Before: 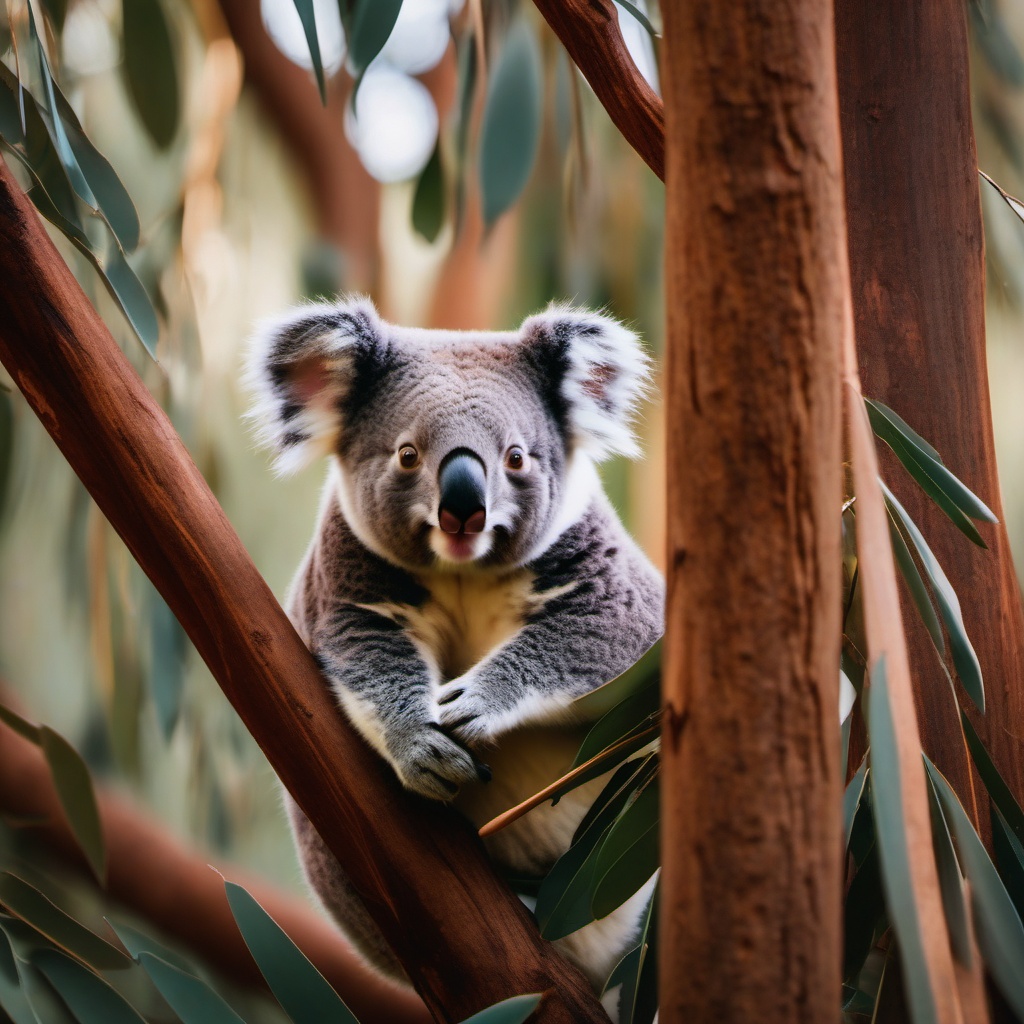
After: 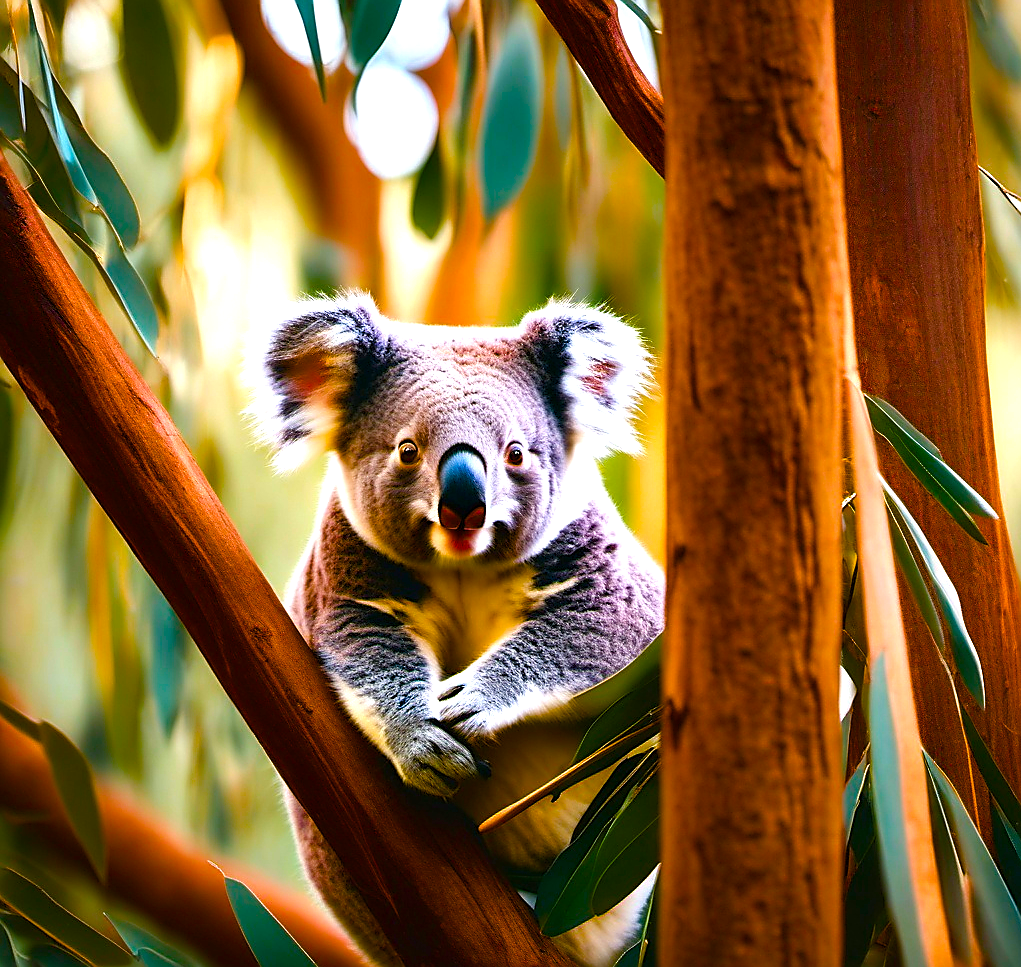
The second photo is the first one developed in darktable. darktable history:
crop: top 0.448%, right 0.264%, bottom 5.045%
sharpen: radius 1.4, amount 1.25, threshold 0.7
color balance rgb: linear chroma grading › global chroma 25%, perceptual saturation grading › global saturation 40%, perceptual saturation grading › highlights -50%, perceptual saturation grading › shadows 30%, perceptual brilliance grading › global brilliance 25%, global vibrance 60%
